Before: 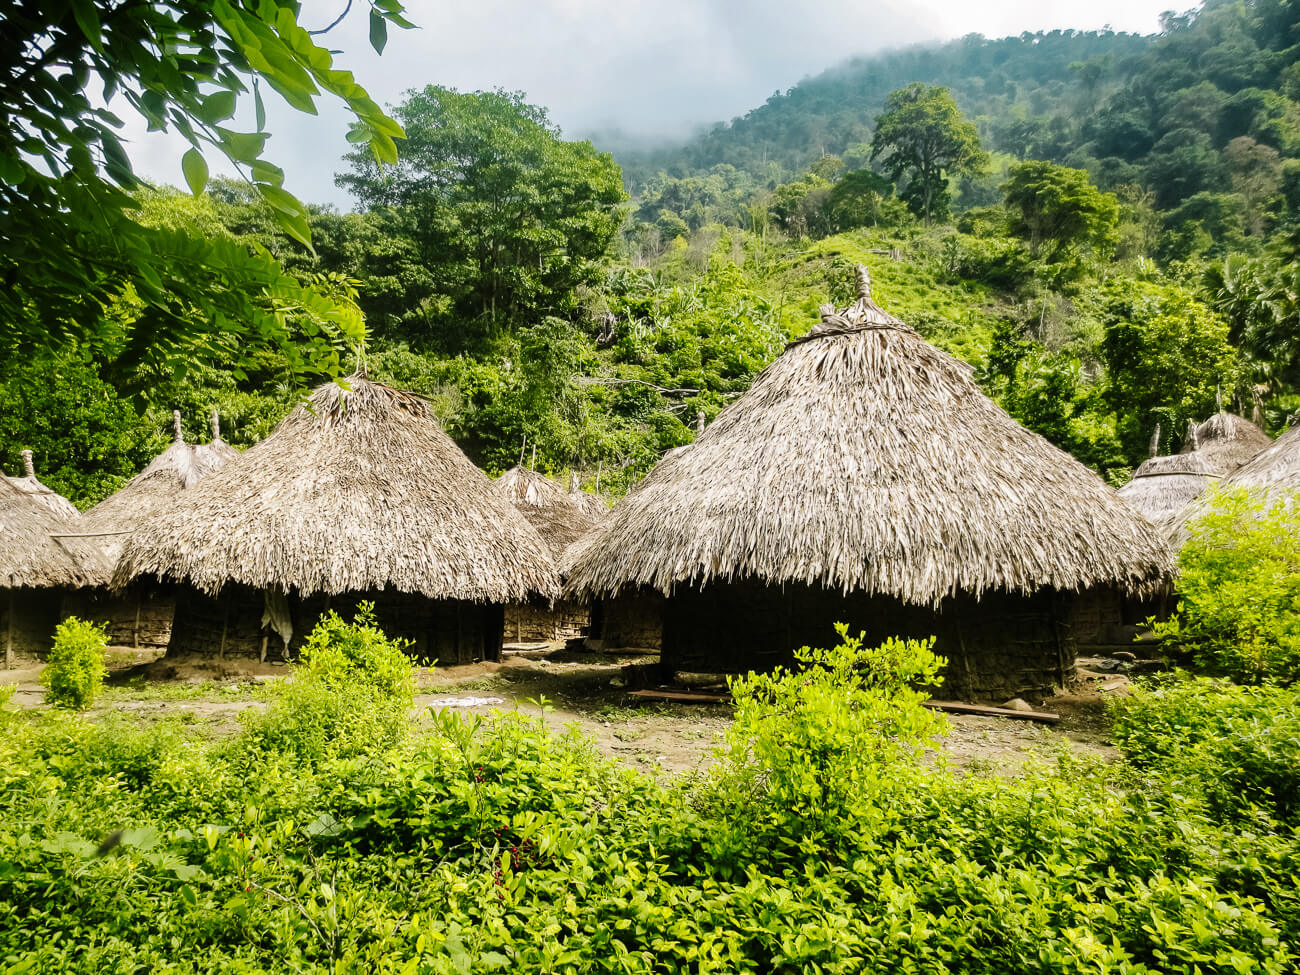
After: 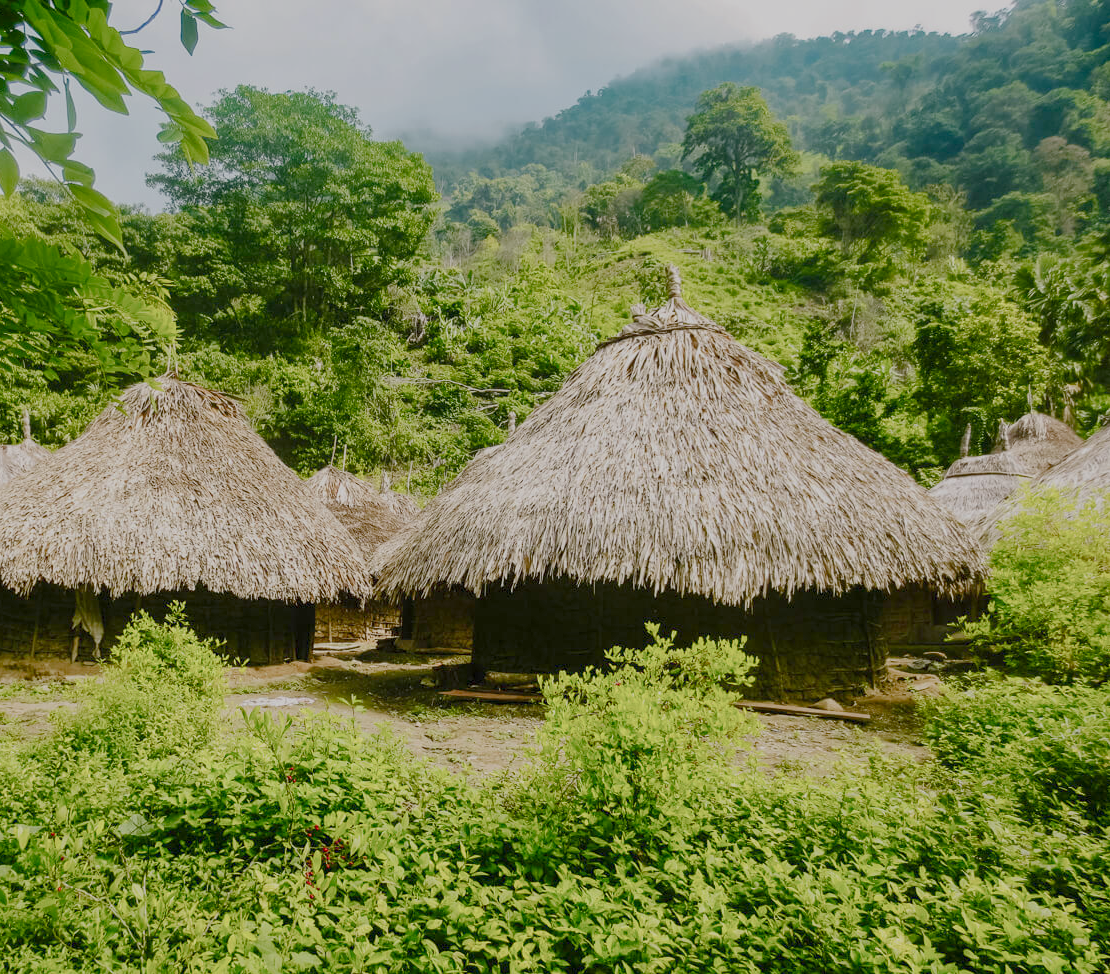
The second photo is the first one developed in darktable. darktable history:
crop and rotate: left 14.584%
color balance rgb: shadows lift › chroma 1%, shadows lift › hue 113°, highlights gain › chroma 0.2%, highlights gain › hue 333°, perceptual saturation grading › global saturation 20%, perceptual saturation grading › highlights -50%, perceptual saturation grading › shadows 25%, contrast -30%
